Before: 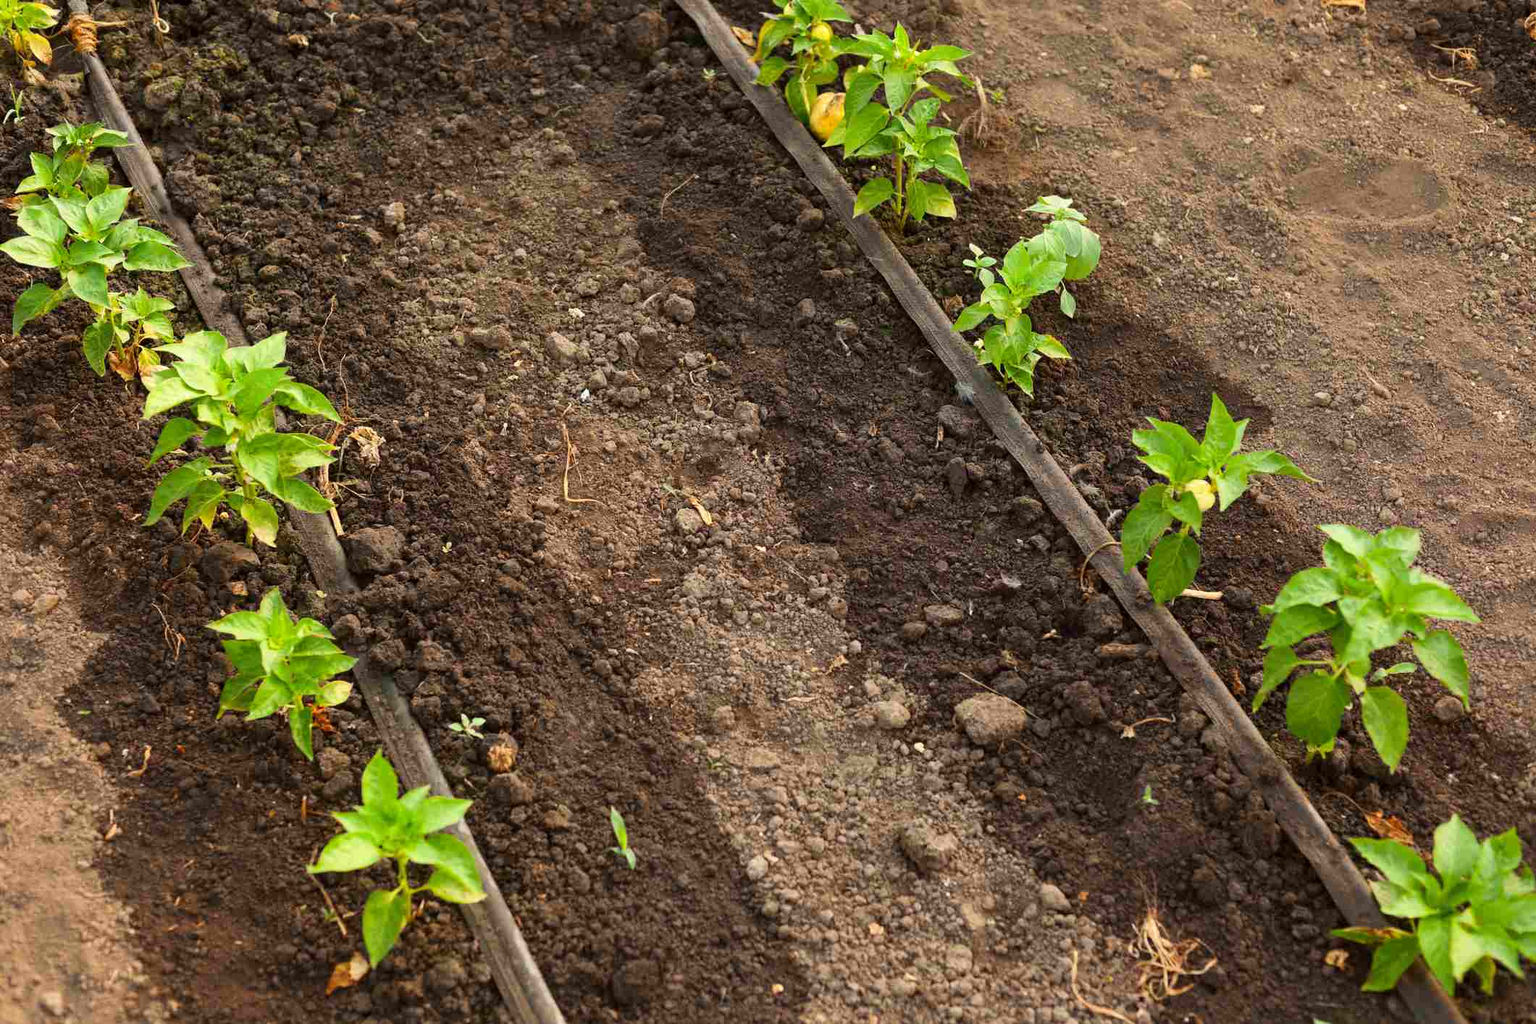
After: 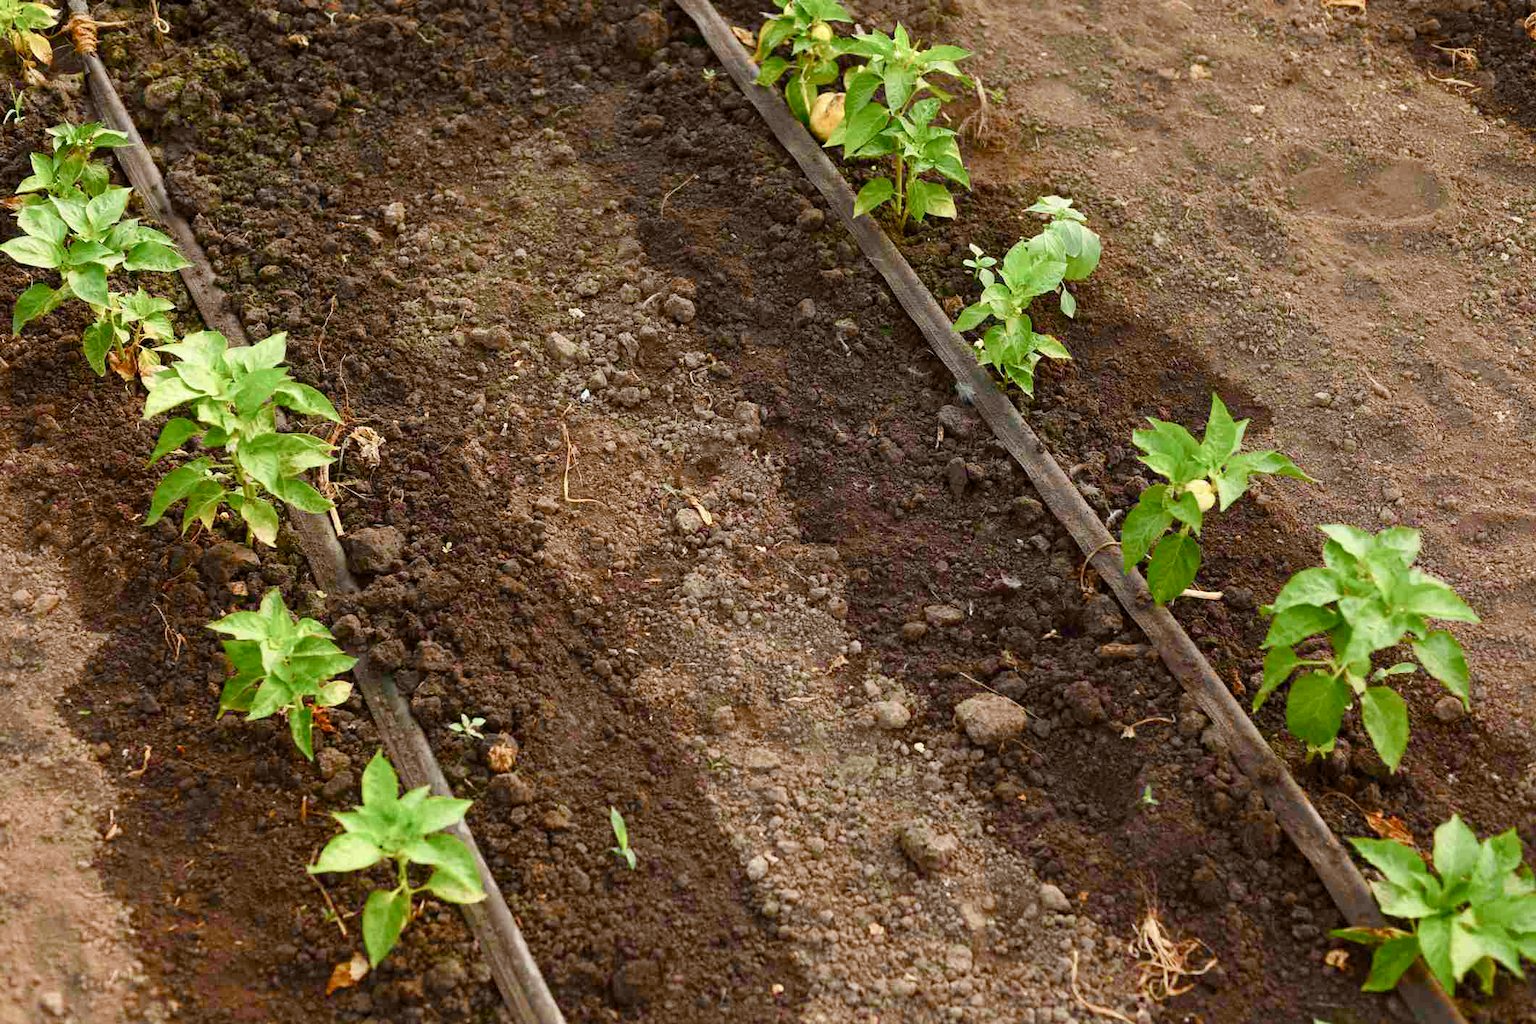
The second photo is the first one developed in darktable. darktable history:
color balance rgb: perceptual saturation grading › global saturation 20%, perceptual saturation grading › highlights -50.098%, perceptual saturation grading › shadows 31.039%
